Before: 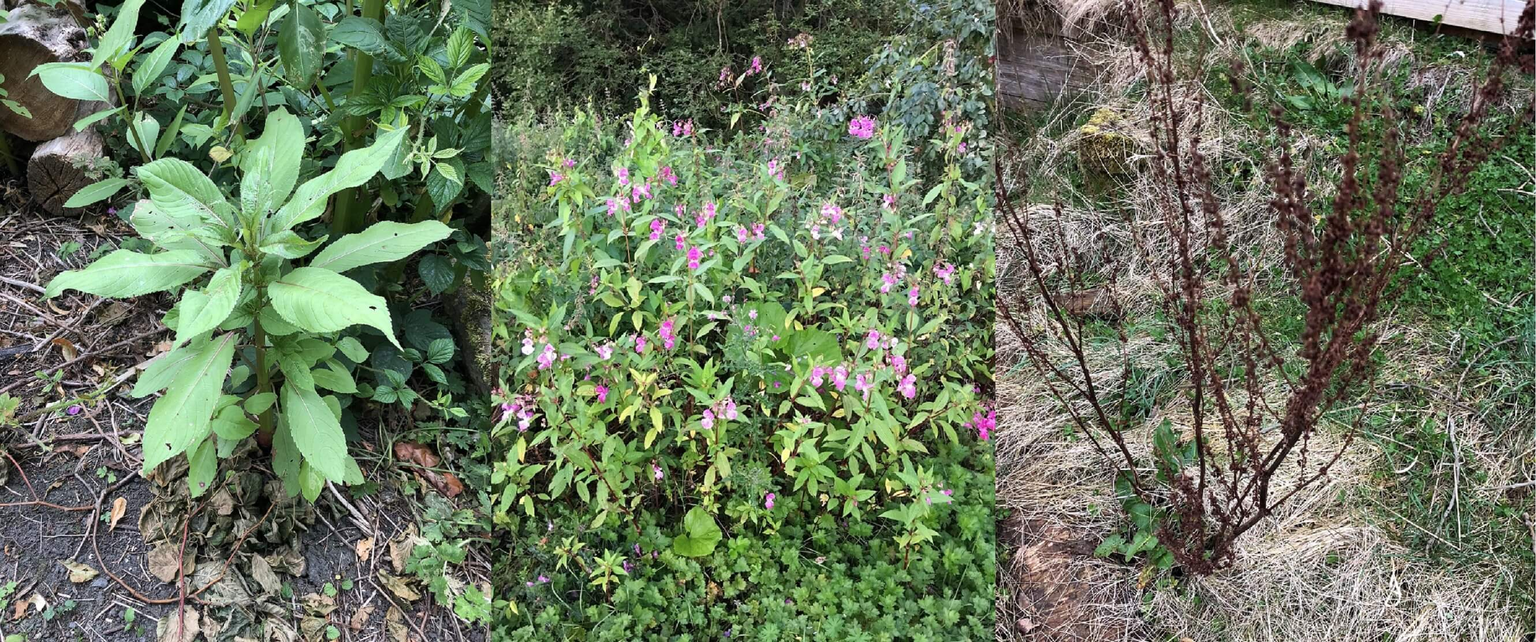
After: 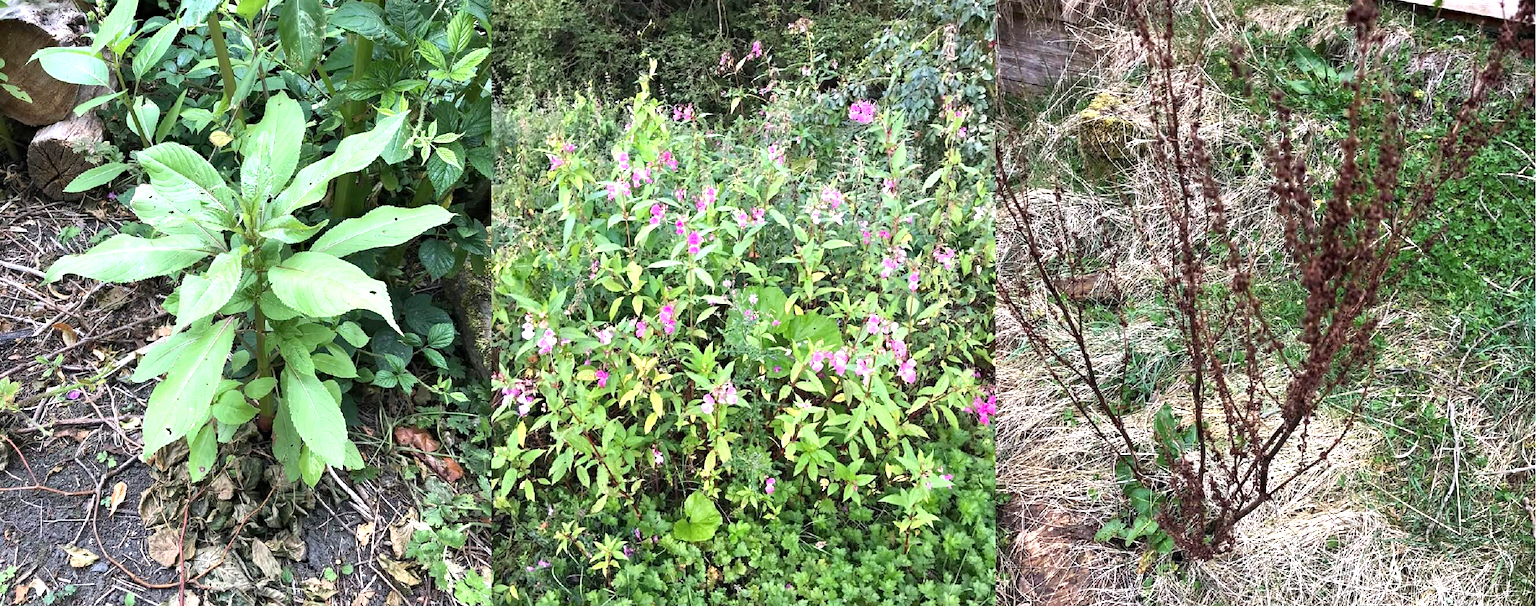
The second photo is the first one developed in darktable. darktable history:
crop and rotate: top 2.479%, bottom 3.018%
haze removal: compatibility mode true, adaptive false
exposure: black level correction 0, exposure 0.7 EV, compensate exposure bias true, compensate highlight preservation false
